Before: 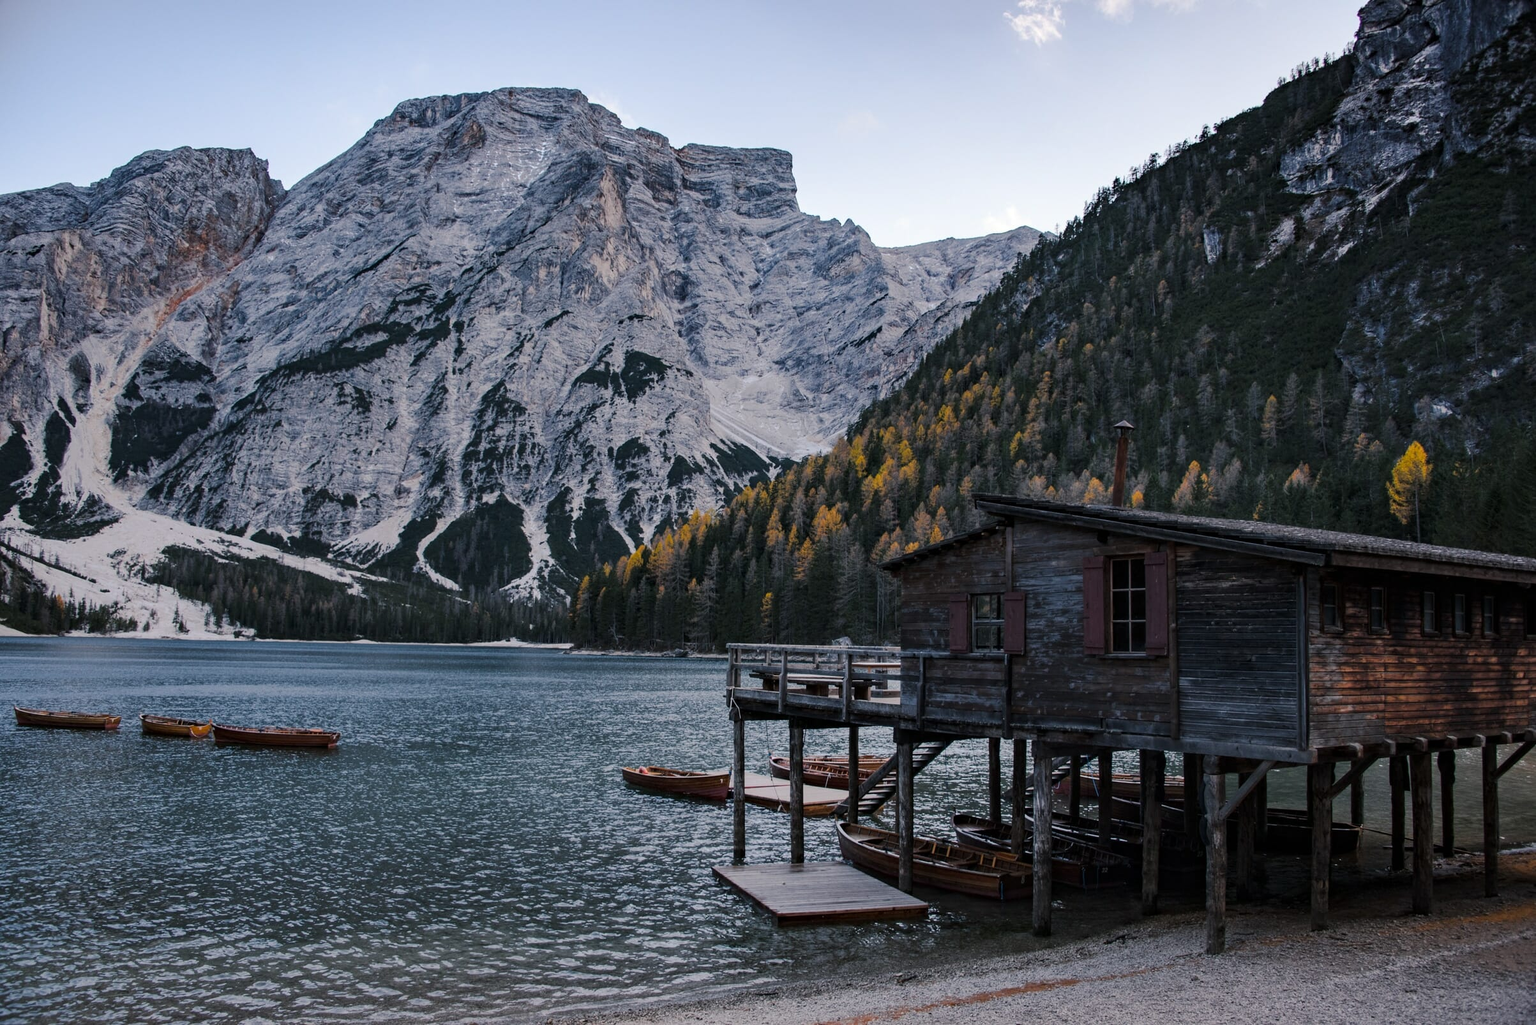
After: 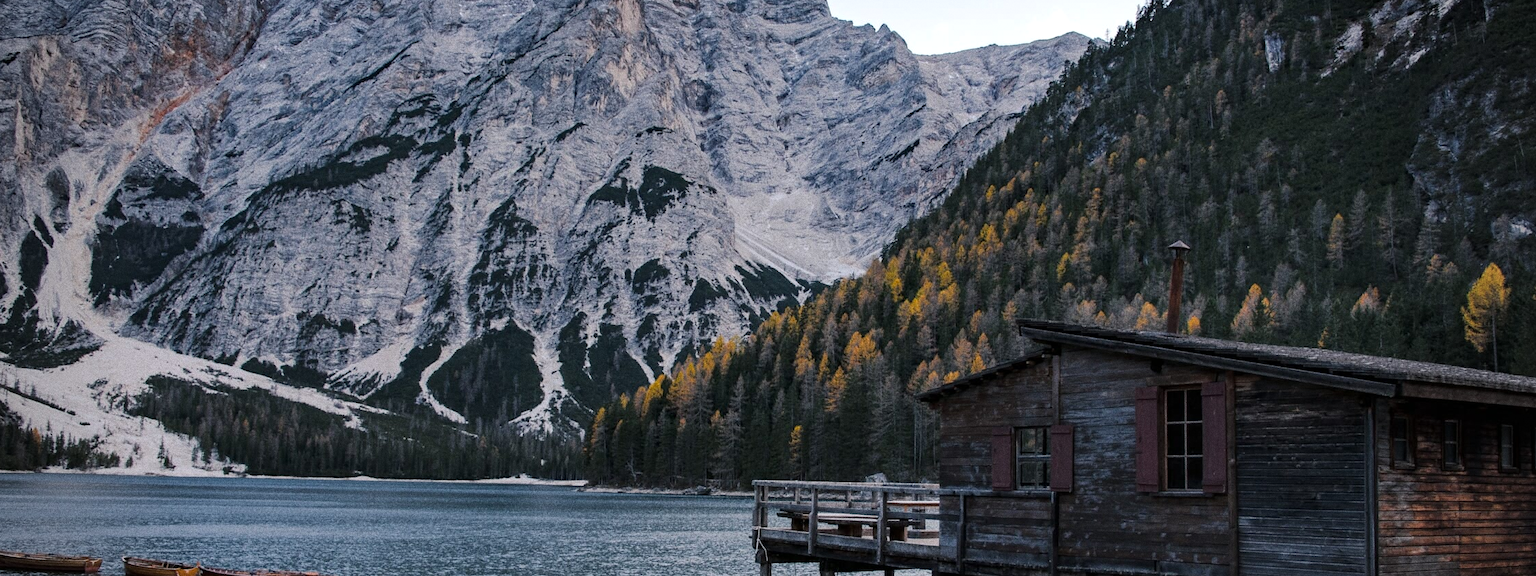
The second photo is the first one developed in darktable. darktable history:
exposure: exposure 0.127 EV, compensate highlight preservation false
vignetting: fall-off start 79.88%
grain: coarseness 0.09 ISO, strength 40%
crop: left 1.744%, top 19.225%, right 5.069%, bottom 28.357%
